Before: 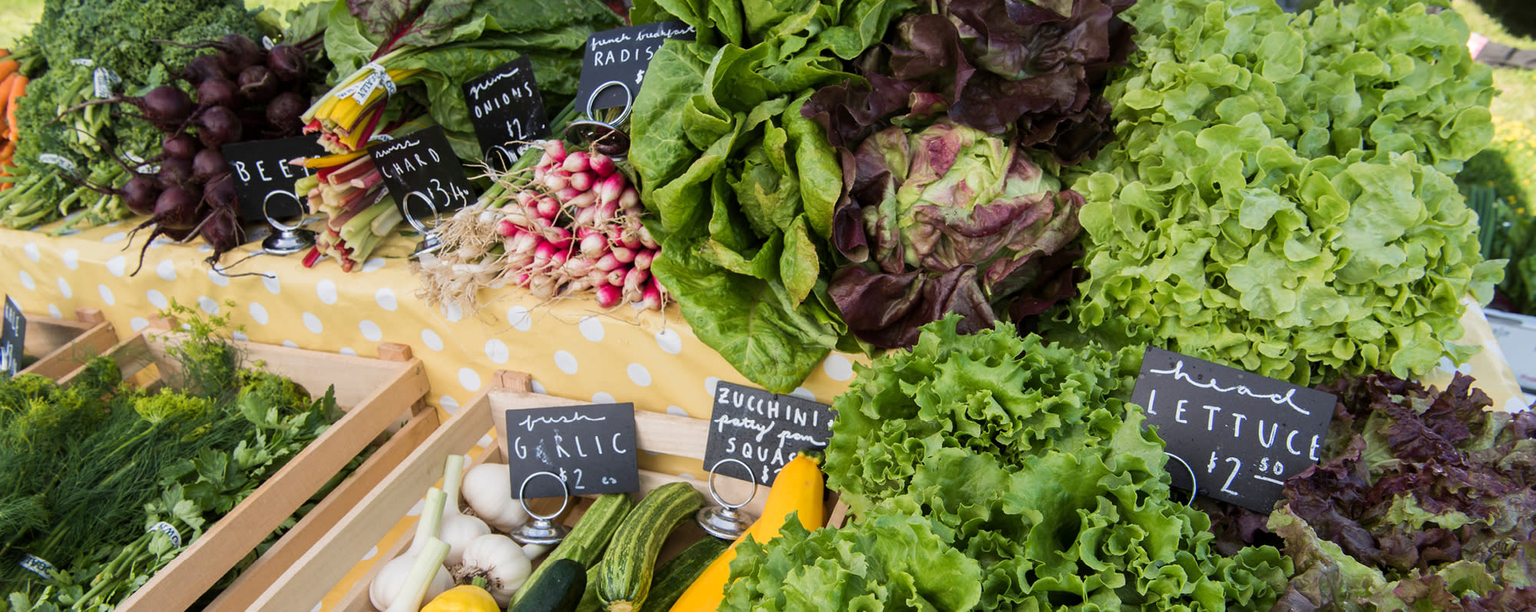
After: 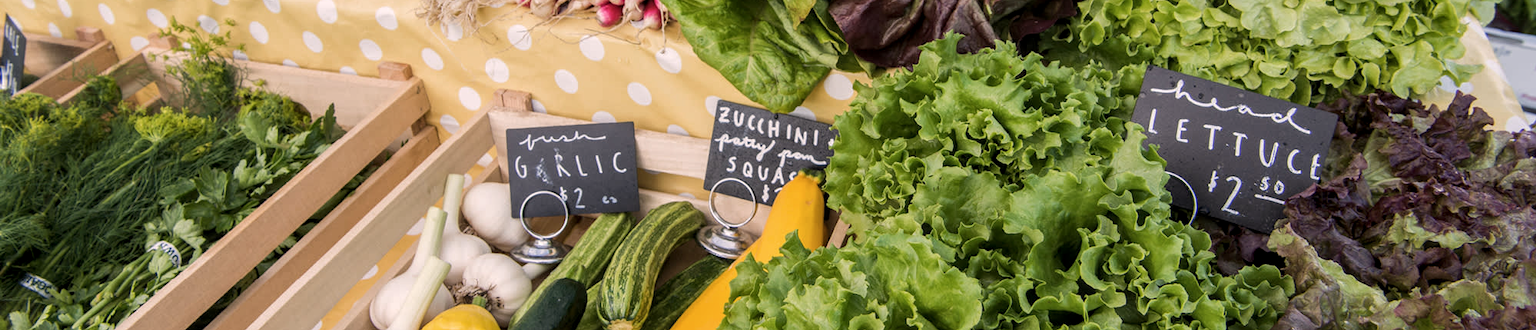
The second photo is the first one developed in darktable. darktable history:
color correction: highlights a* 5.96, highlights b* 4.73
exposure: compensate exposure bias true, compensate highlight preservation false
contrast brightness saturation: saturation -0.093
tone equalizer: edges refinement/feathering 500, mask exposure compensation -1.57 EV, preserve details no
color zones: curves: ch0 [(0.004, 0.305) (0.261, 0.623) (0.389, 0.399) (0.708, 0.571) (0.947, 0.34)]; ch1 [(0.025, 0.645) (0.229, 0.584) (0.326, 0.551) (0.484, 0.262) (0.757, 0.643)], mix -120.12%
crop and rotate: top 45.959%, right 0.029%
local contrast: on, module defaults
